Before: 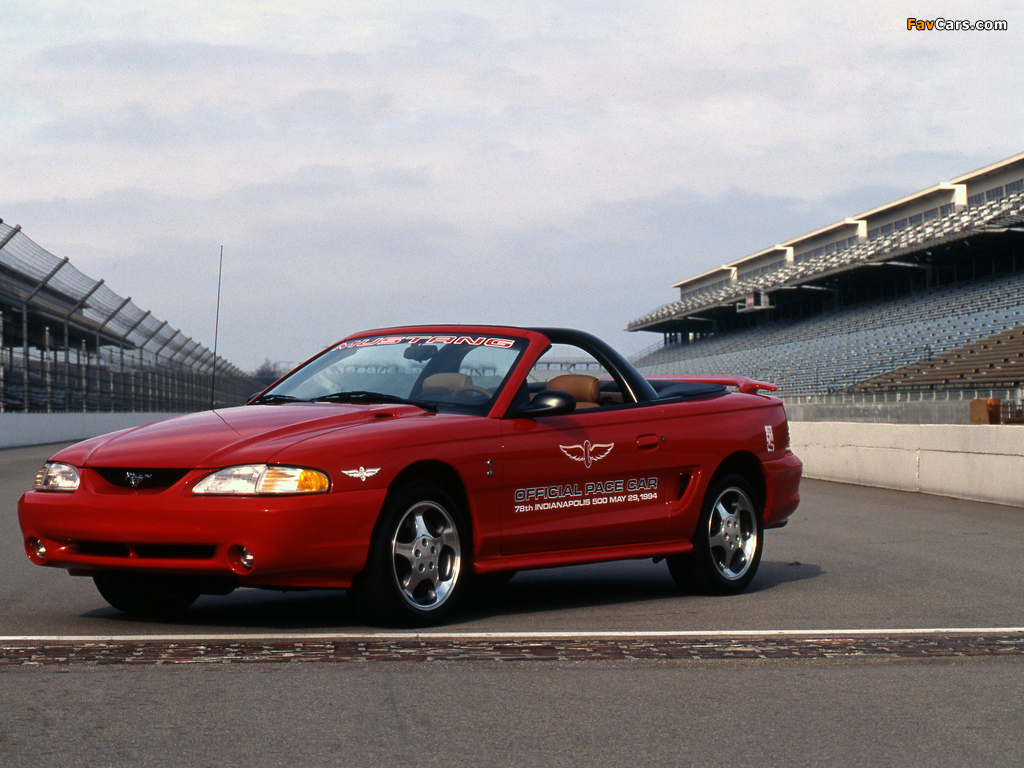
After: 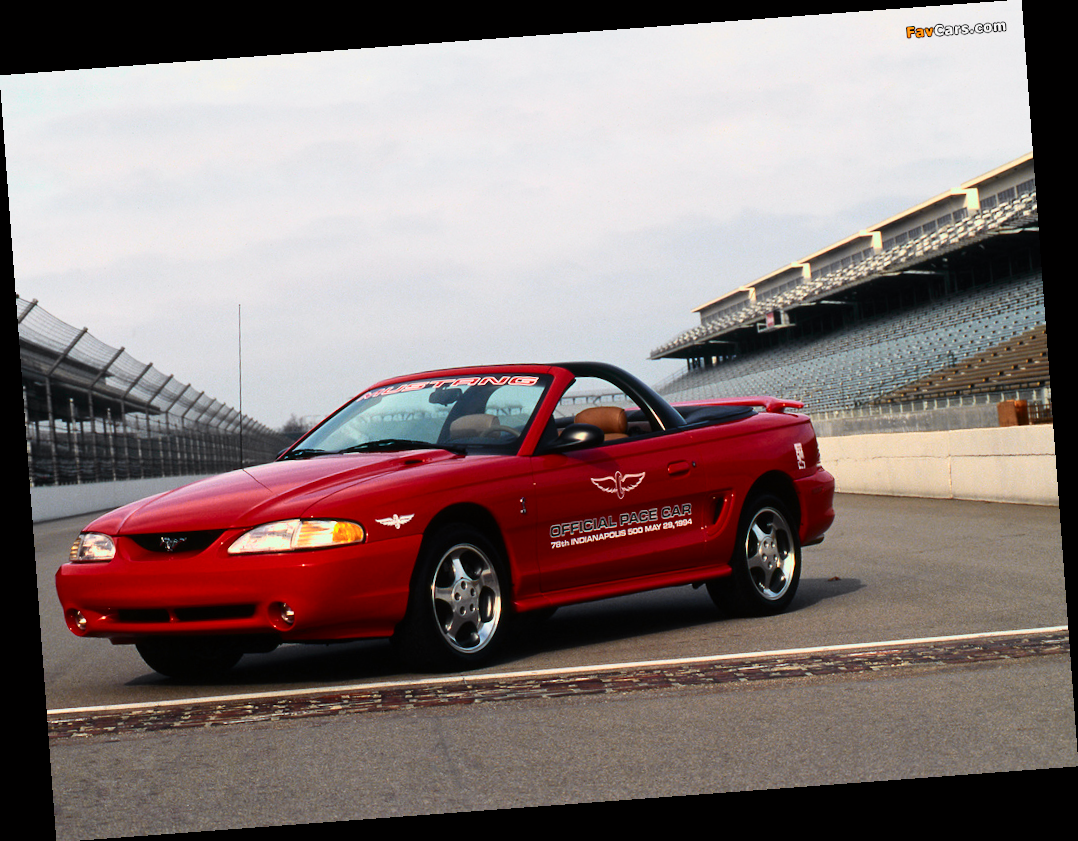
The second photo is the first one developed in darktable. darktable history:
tone curve: curves: ch0 [(0, 0) (0.131, 0.116) (0.316, 0.345) (0.501, 0.584) (0.629, 0.732) (0.812, 0.888) (1, 0.974)]; ch1 [(0, 0) (0.366, 0.367) (0.475, 0.453) (0.494, 0.497) (0.504, 0.503) (0.553, 0.584) (1, 1)]; ch2 [(0, 0) (0.333, 0.346) (0.375, 0.375) (0.424, 0.43) (0.476, 0.492) (0.502, 0.501) (0.533, 0.556) (0.566, 0.599) (0.614, 0.653) (1, 1)], color space Lab, independent channels, preserve colors none
rotate and perspective: rotation -4.25°, automatic cropping off
